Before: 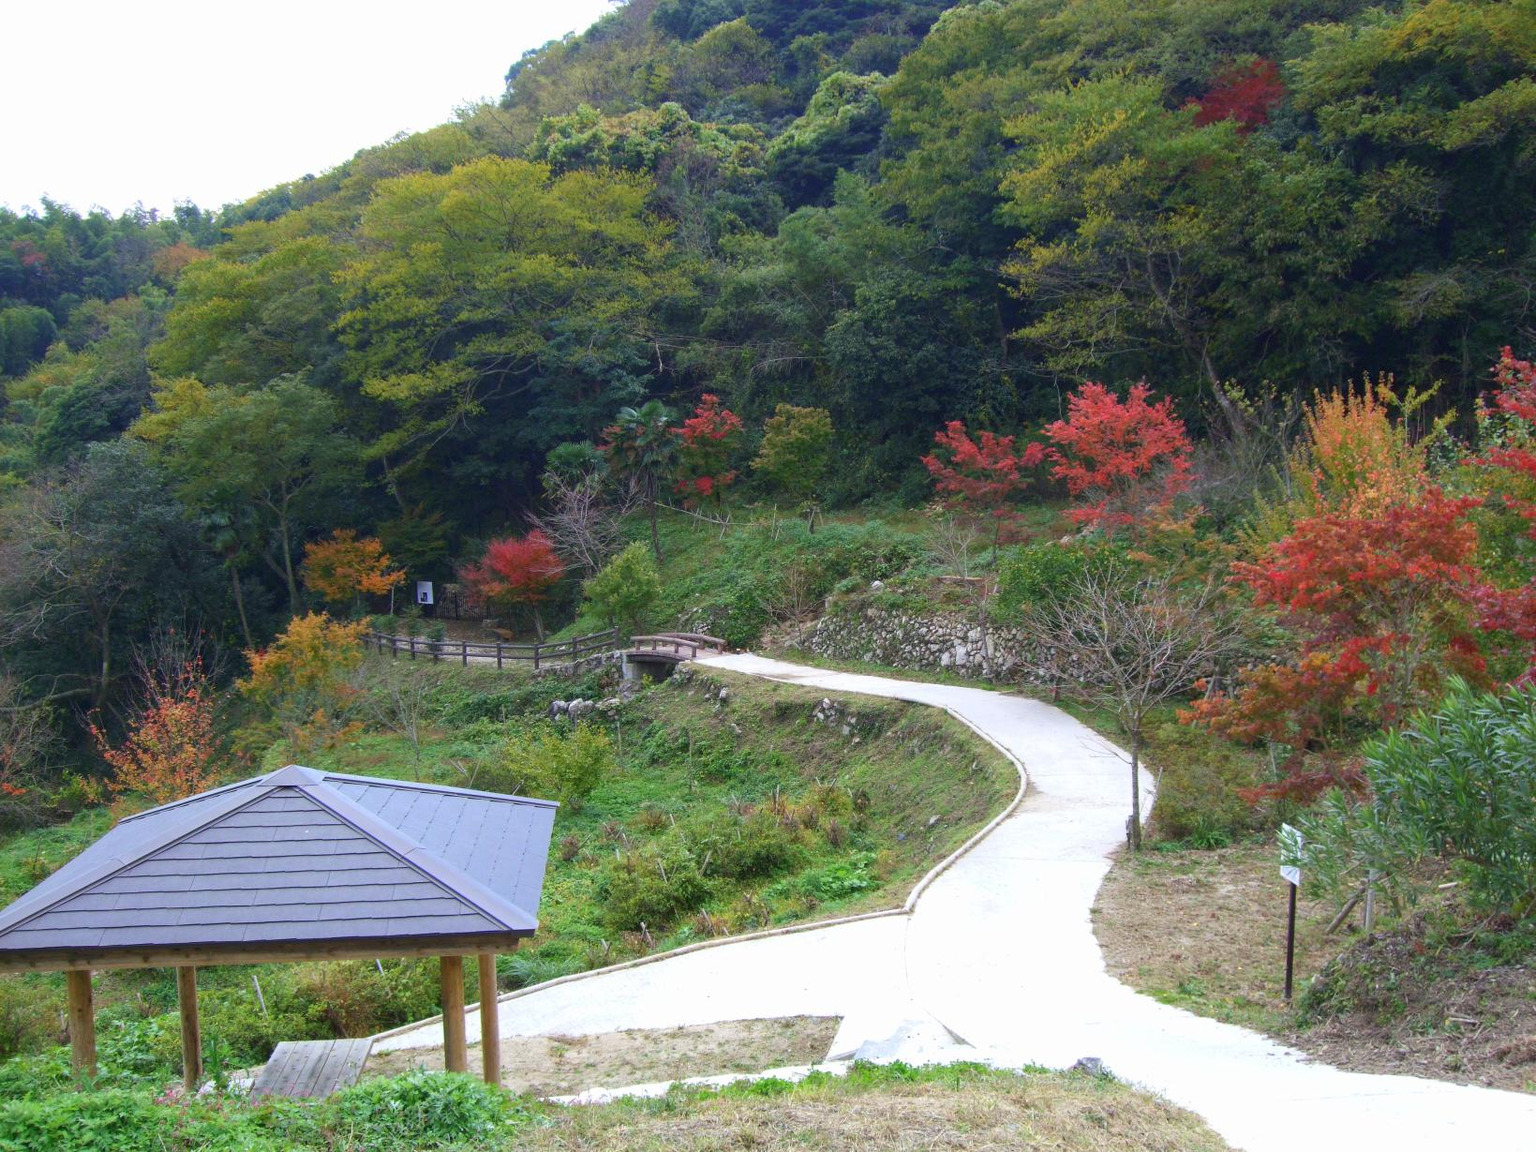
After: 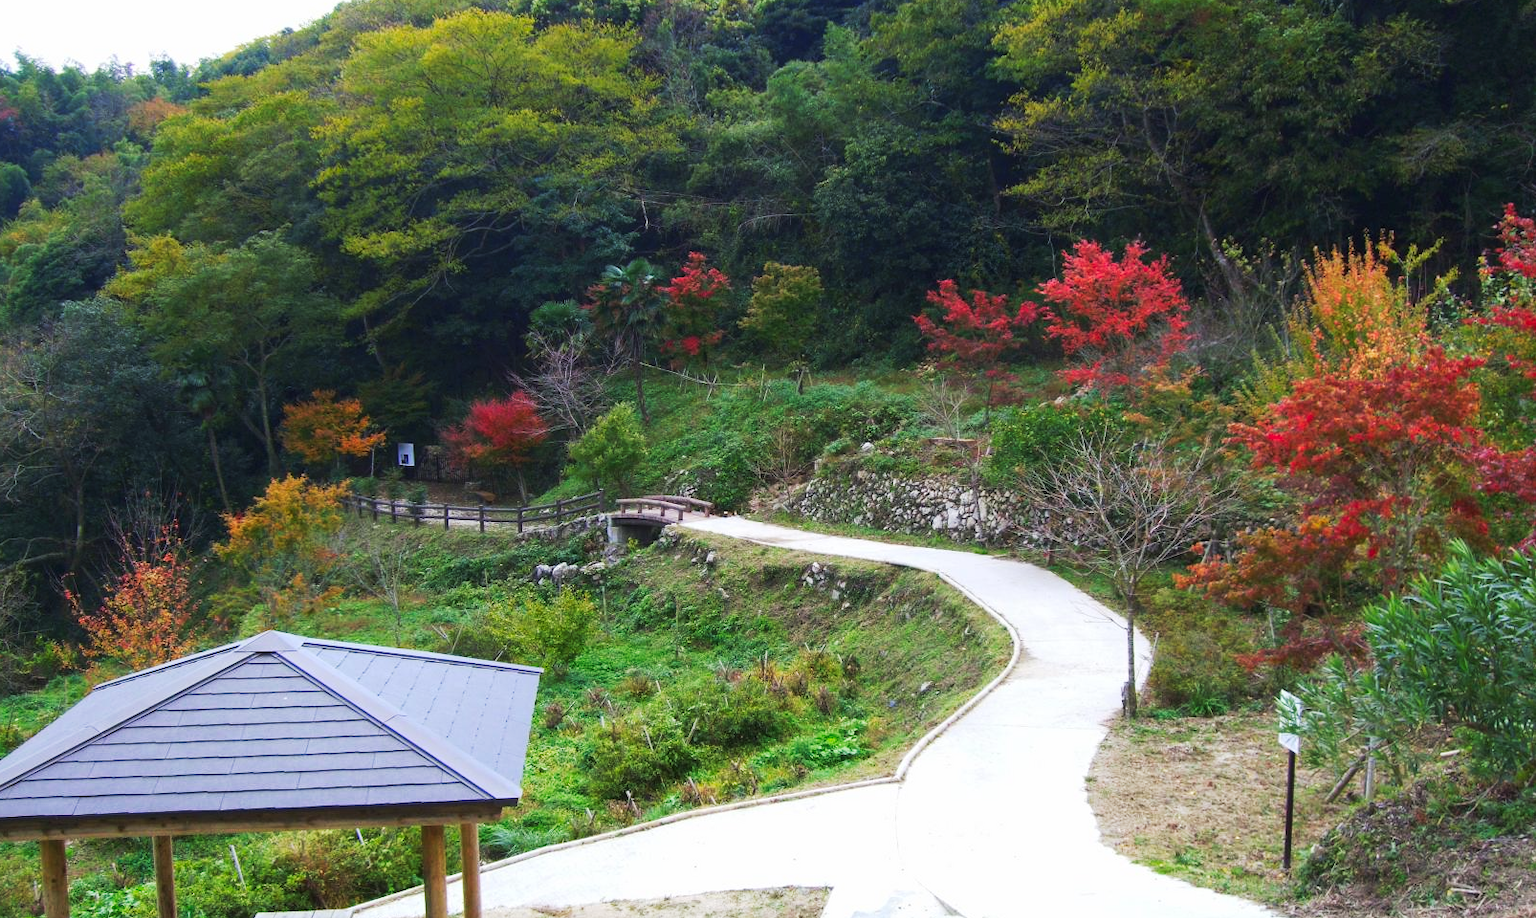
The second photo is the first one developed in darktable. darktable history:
tone curve: curves: ch0 [(0, 0) (0.003, 0.003) (0.011, 0.012) (0.025, 0.023) (0.044, 0.04) (0.069, 0.056) (0.1, 0.082) (0.136, 0.107) (0.177, 0.144) (0.224, 0.186) (0.277, 0.237) (0.335, 0.297) (0.399, 0.37) (0.468, 0.465) (0.543, 0.567) (0.623, 0.68) (0.709, 0.782) (0.801, 0.86) (0.898, 0.924) (1, 1)], preserve colors none
crop and rotate: left 1.803%, top 12.886%, right 0.196%, bottom 8.988%
